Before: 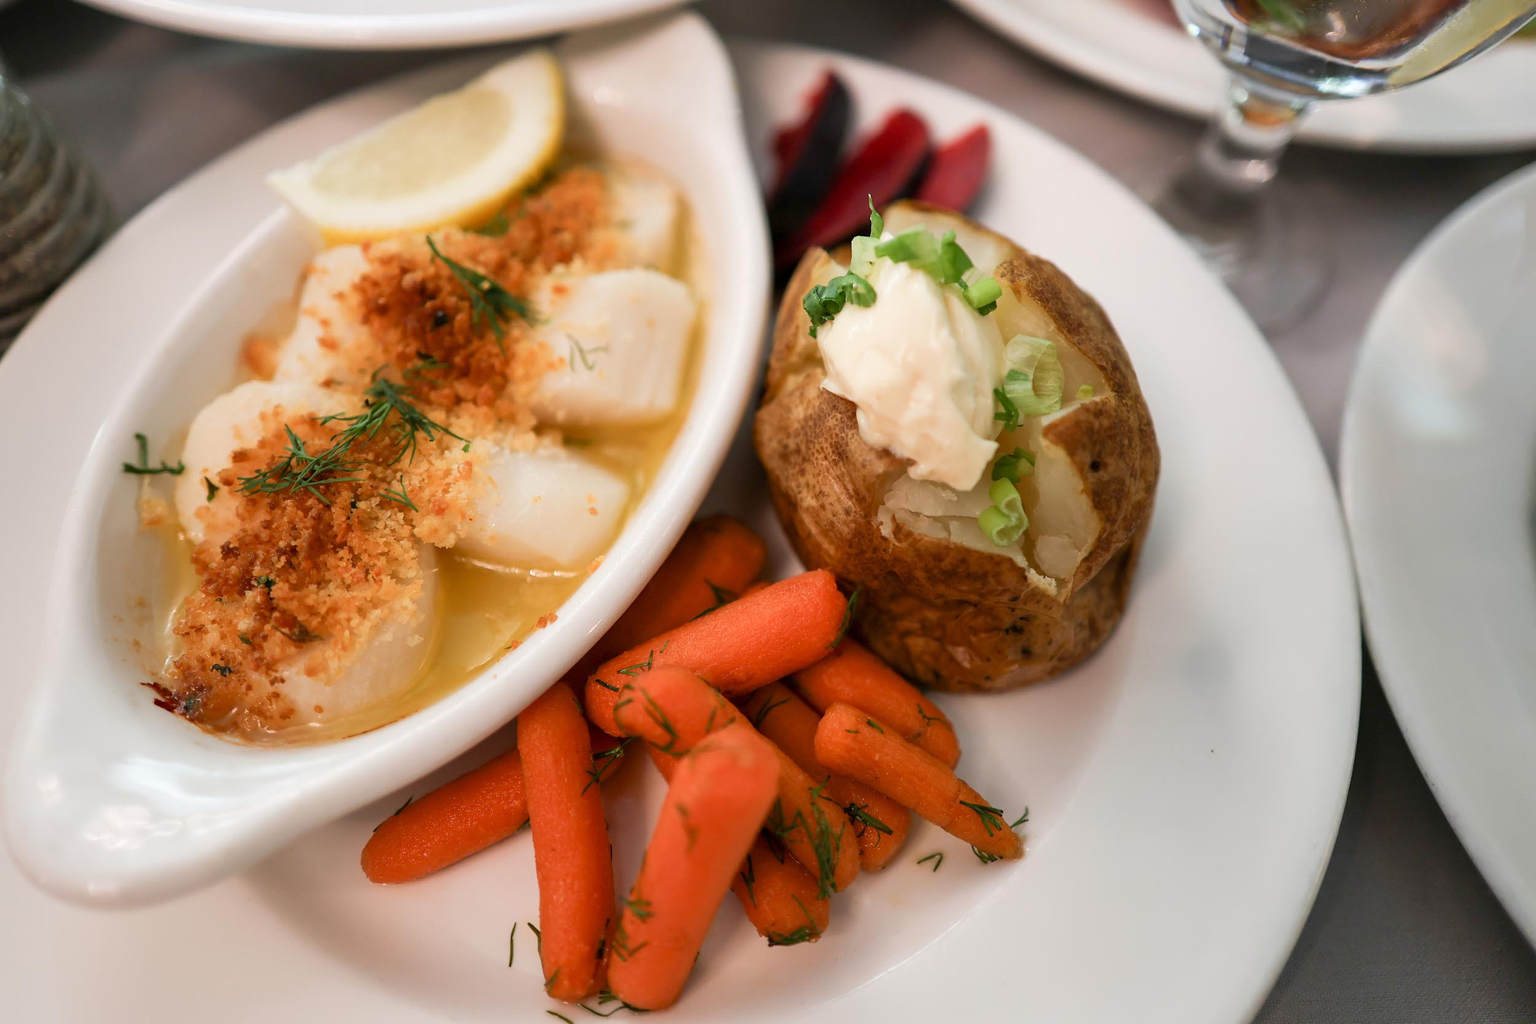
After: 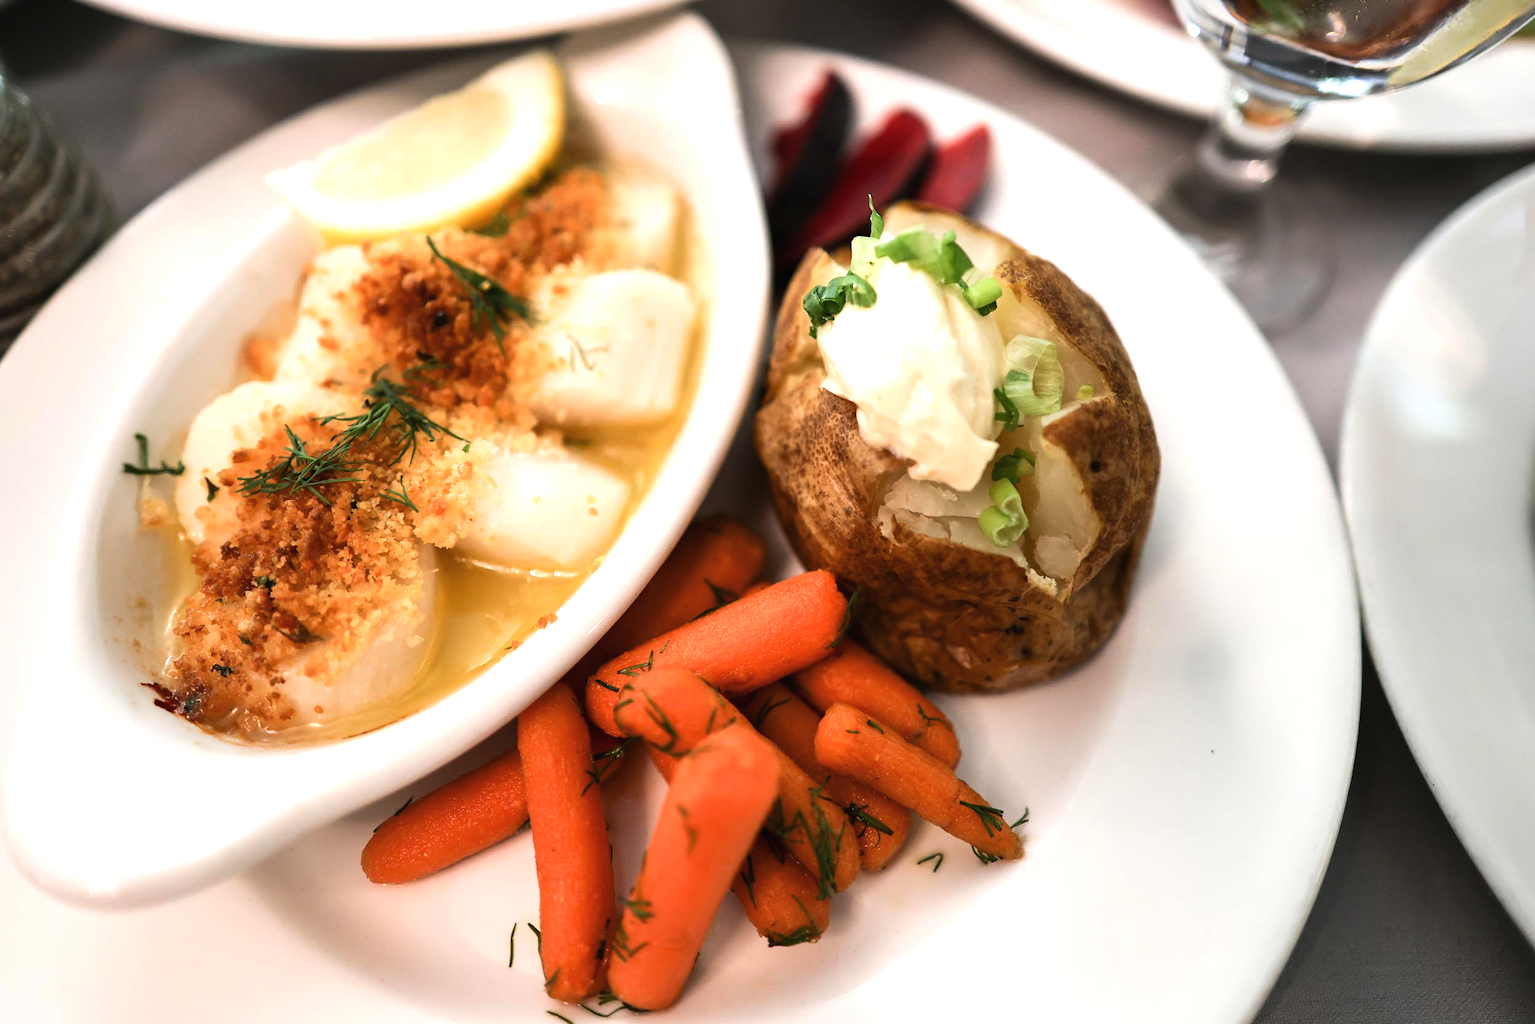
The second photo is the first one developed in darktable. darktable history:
exposure: black level correction -0.003, exposure 0.04 EV, compensate highlight preservation false
tone equalizer: -8 EV -0.75 EV, -7 EV -0.7 EV, -6 EV -0.6 EV, -5 EV -0.4 EV, -3 EV 0.4 EV, -2 EV 0.6 EV, -1 EV 0.7 EV, +0 EV 0.75 EV, edges refinement/feathering 500, mask exposure compensation -1.57 EV, preserve details no
